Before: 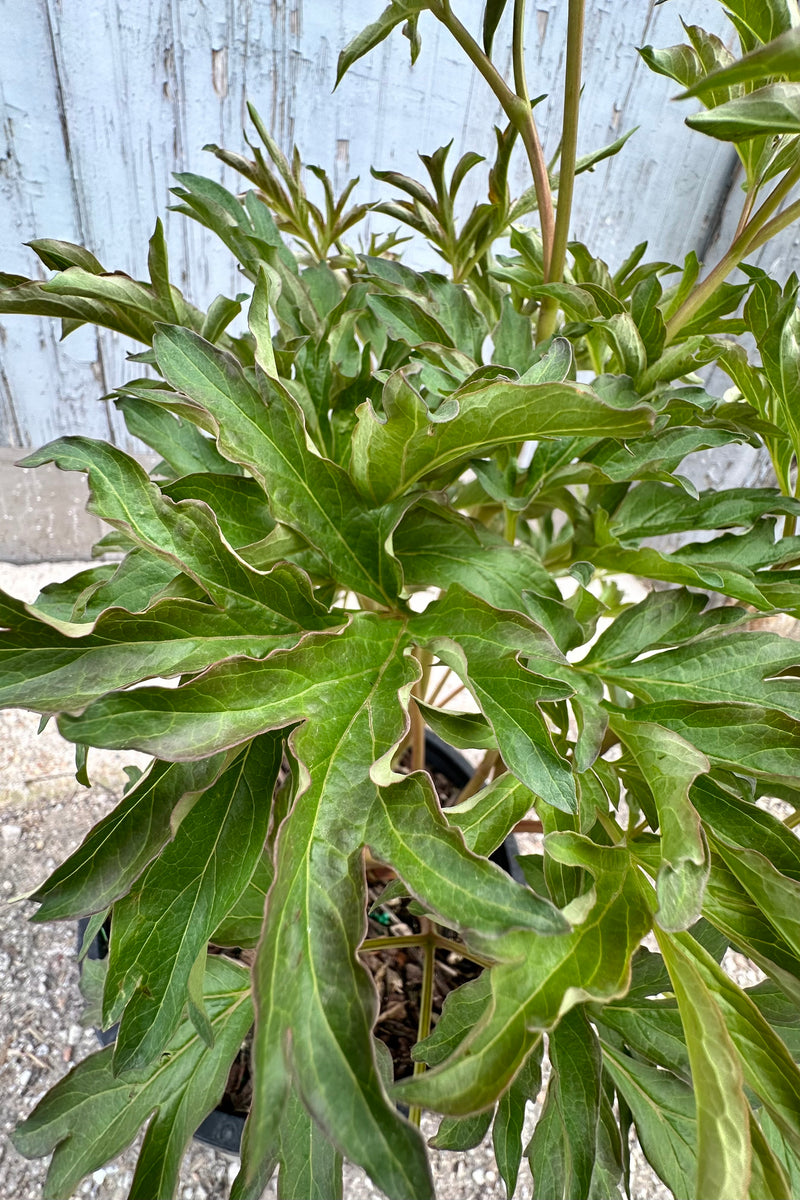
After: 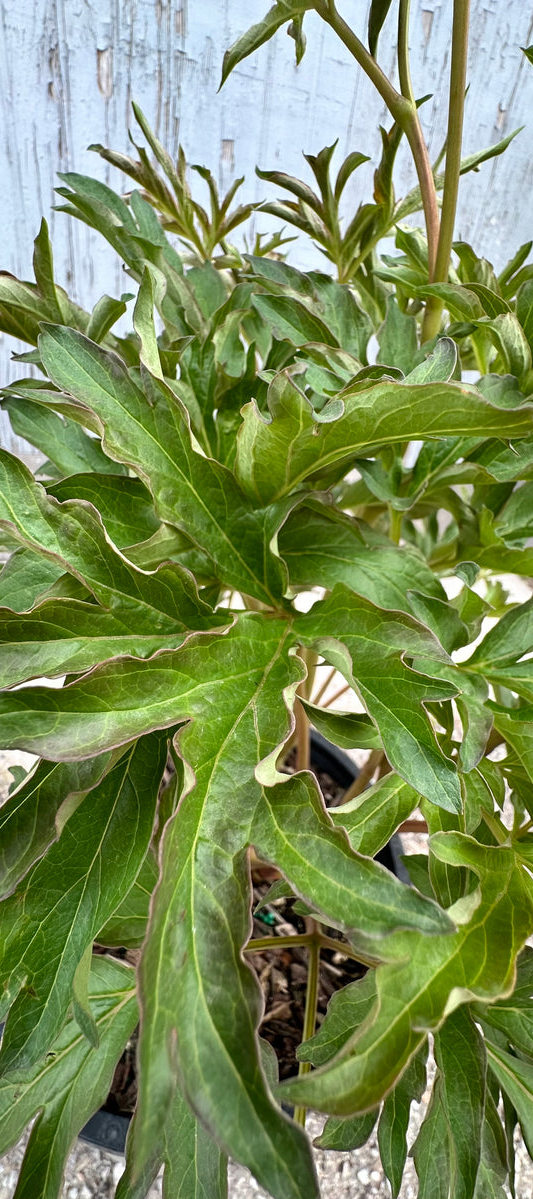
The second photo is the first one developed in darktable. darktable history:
crop and rotate: left 14.407%, right 18.928%
